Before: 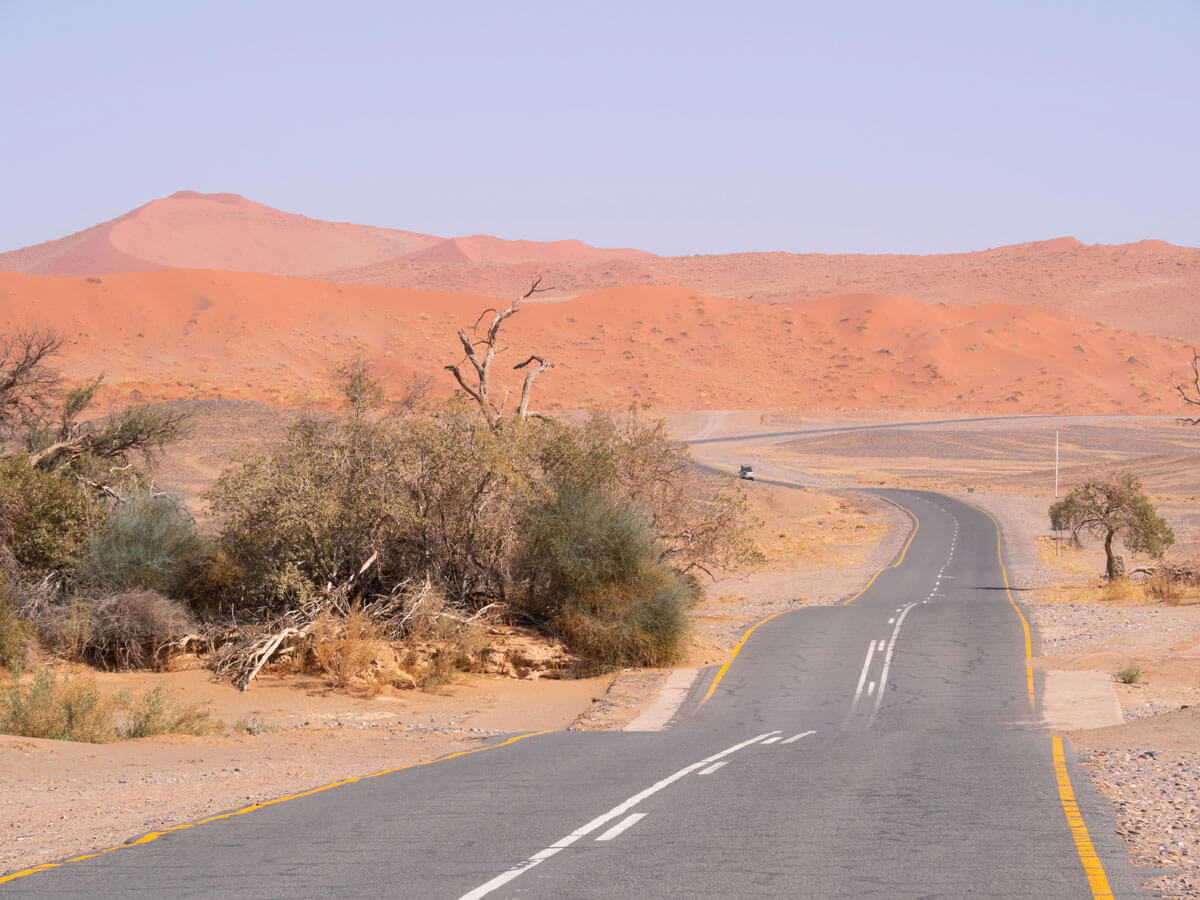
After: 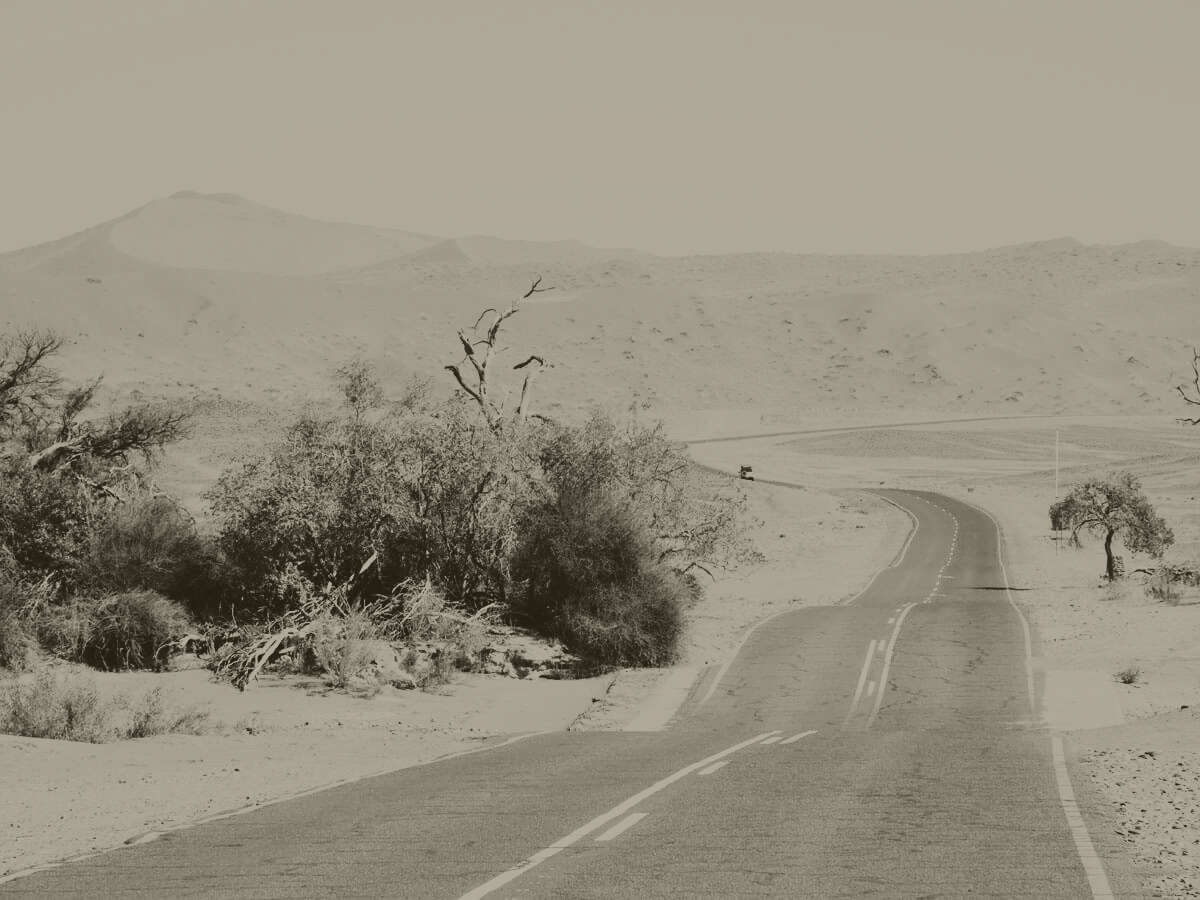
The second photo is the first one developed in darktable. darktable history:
tone curve: curves: ch0 [(0, 0) (0.003, 0.006) (0.011, 0.008) (0.025, 0.011) (0.044, 0.015) (0.069, 0.019) (0.1, 0.023) (0.136, 0.03) (0.177, 0.042) (0.224, 0.065) (0.277, 0.103) (0.335, 0.177) (0.399, 0.294) (0.468, 0.463) (0.543, 0.639) (0.623, 0.805) (0.709, 0.909) (0.801, 0.967) (0.898, 0.989) (1, 1)], preserve colors none
colorize: hue 41.44°, saturation 22%, source mix 60%, lightness 10.61%
